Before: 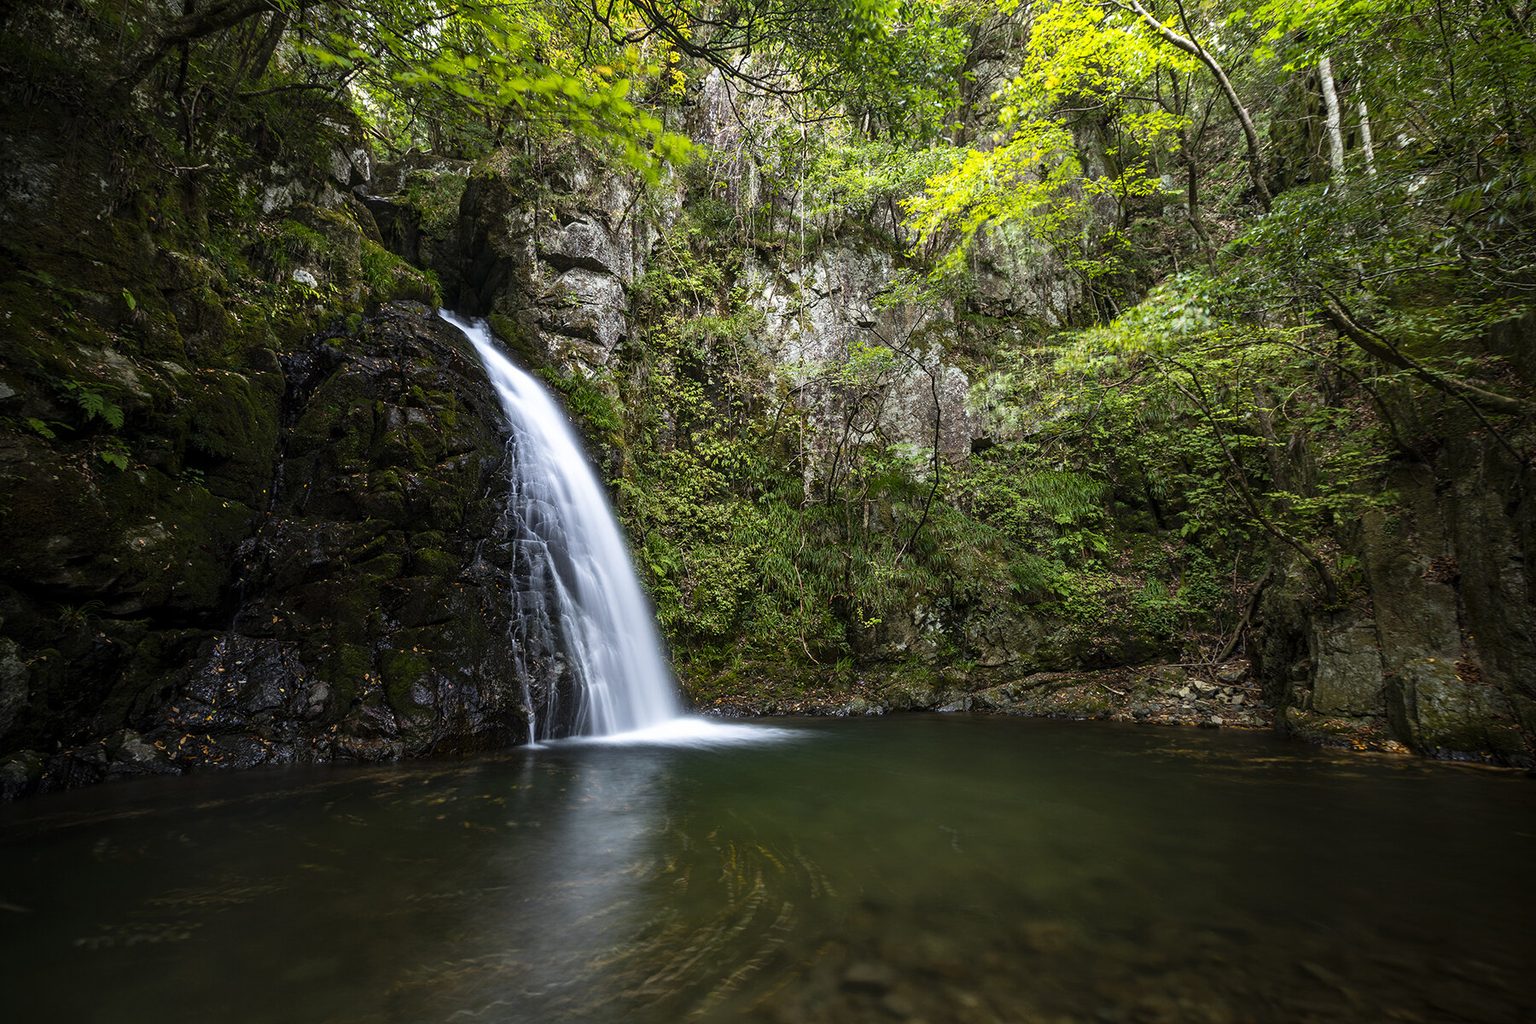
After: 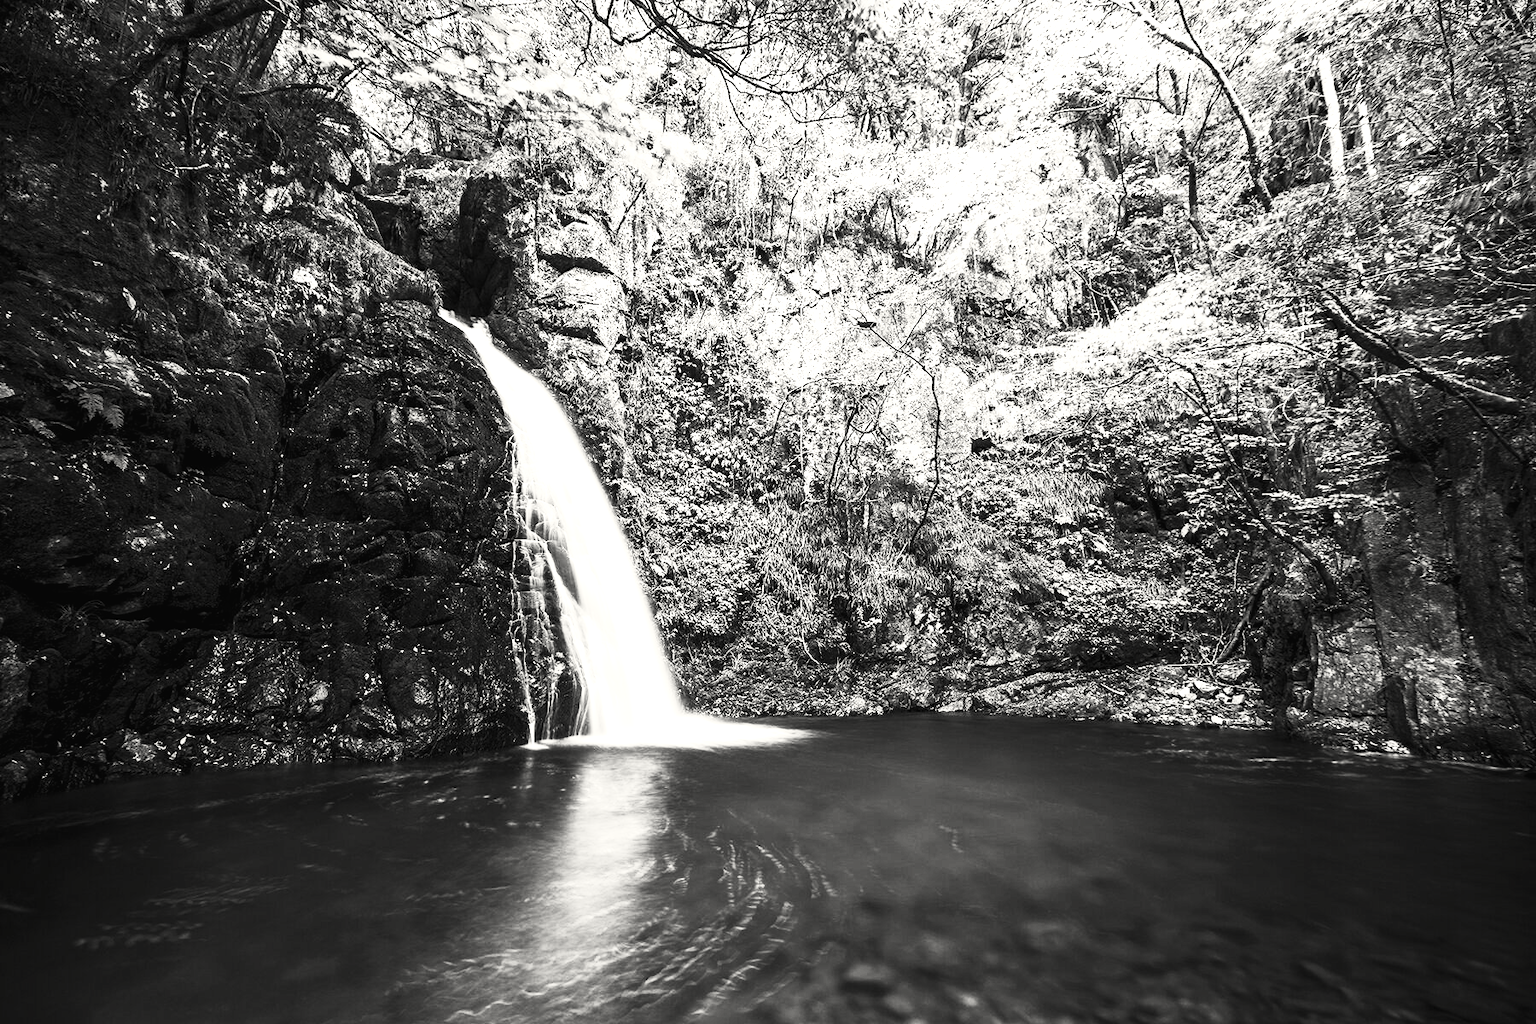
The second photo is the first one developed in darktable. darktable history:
exposure: black level correction 0, exposure 1.2 EV, compensate exposure bias true, compensate highlight preservation false
color balance rgb: shadows lift › luminance -20%, power › hue 72.24°, highlights gain › luminance 15%, global offset › hue 171.6°, perceptual saturation grading › highlights -15%, perceptual saturation grading › shadows 25%, global vibrance 35%, contrast 10%
color correction: highlights b* 3
white balance: red 0.976, blue 1.04
contrast brightness saturation: contrast 0.53, brightness 0.47, saturation -1
